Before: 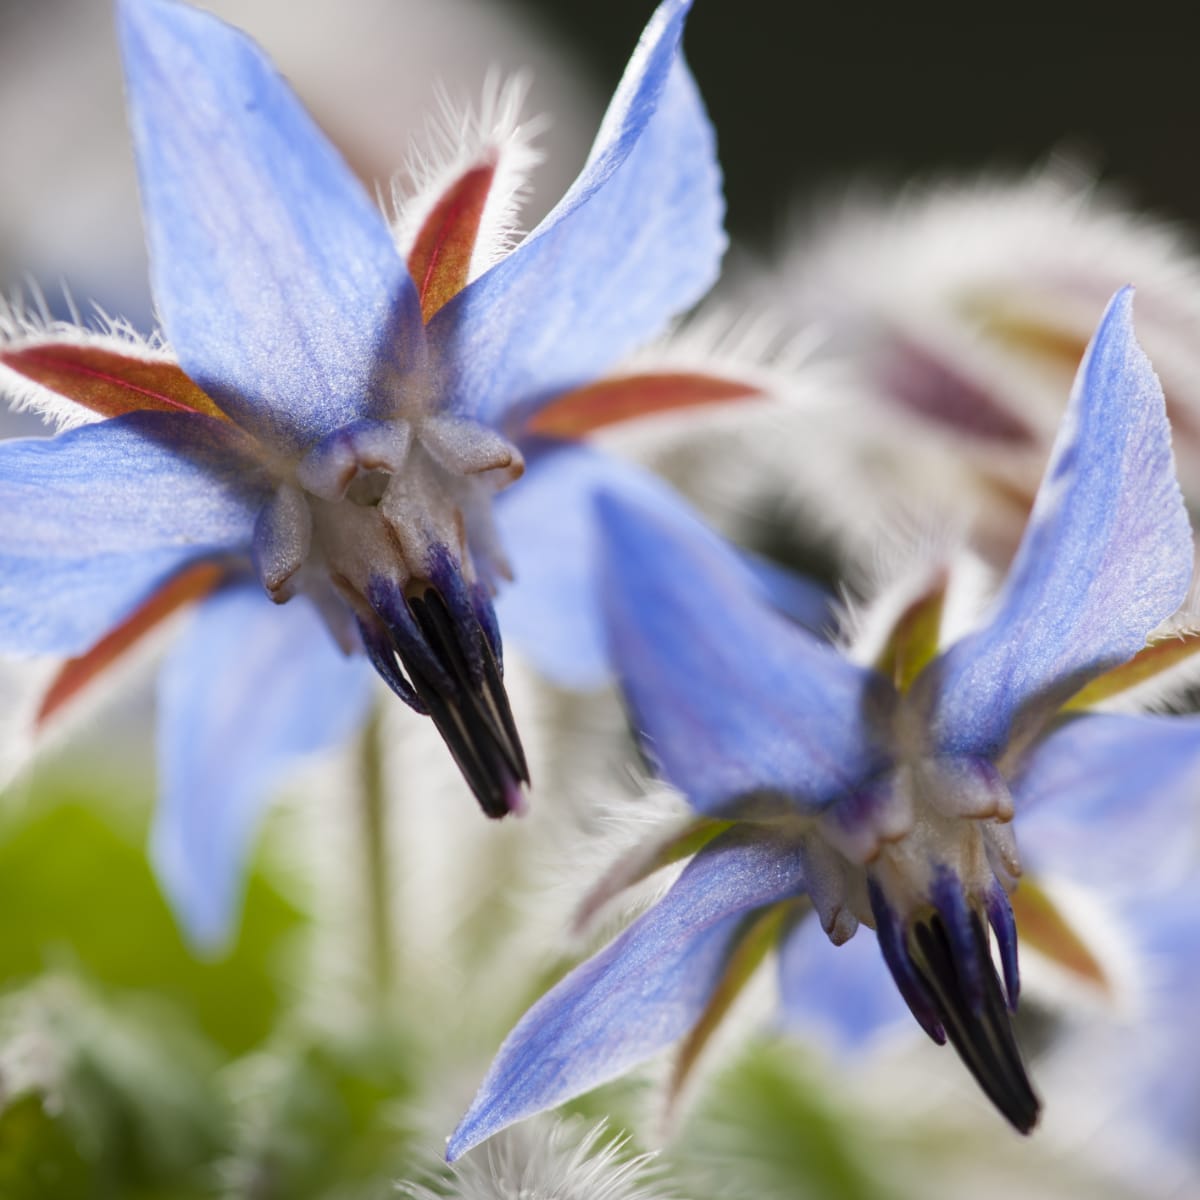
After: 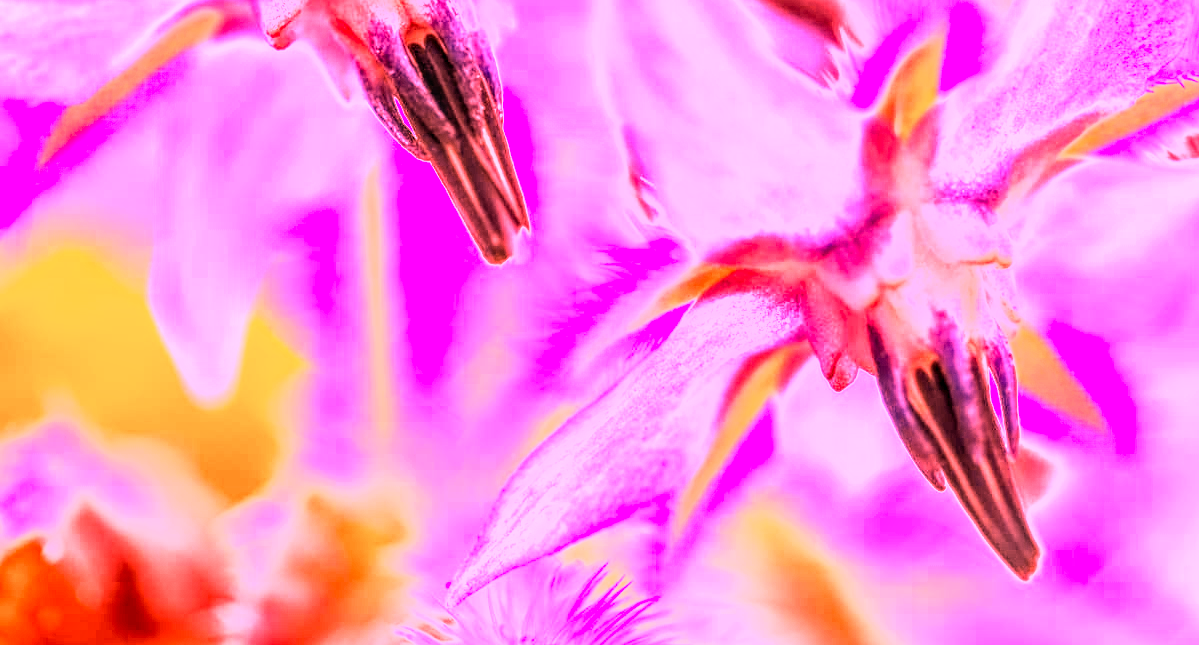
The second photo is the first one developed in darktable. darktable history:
crop and rotate: top 46.237%
local contrast: highlights 19%, detail 186%
white balance: red 4.26, blue 1.802
